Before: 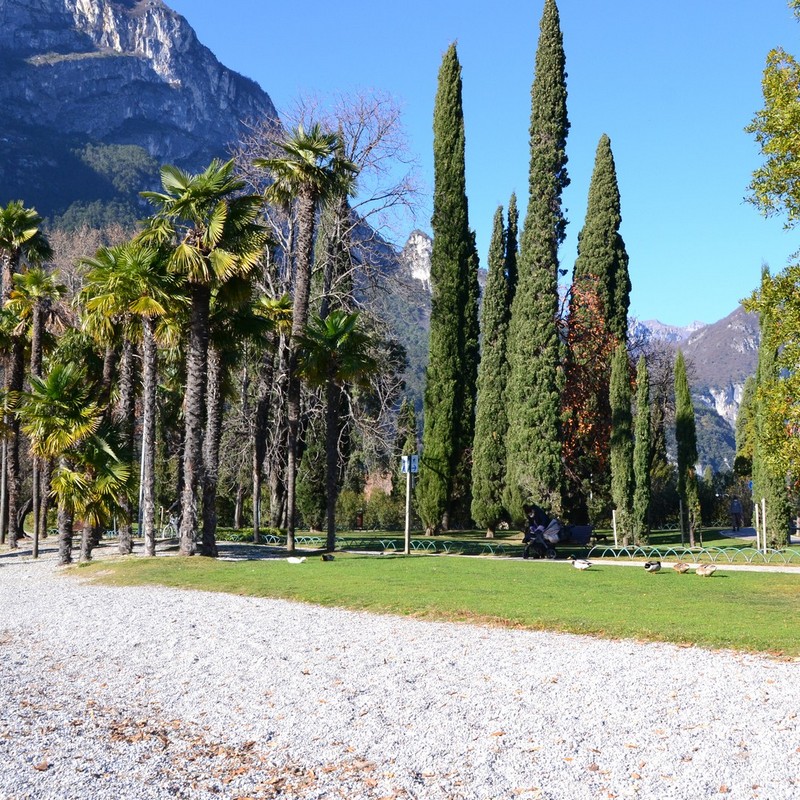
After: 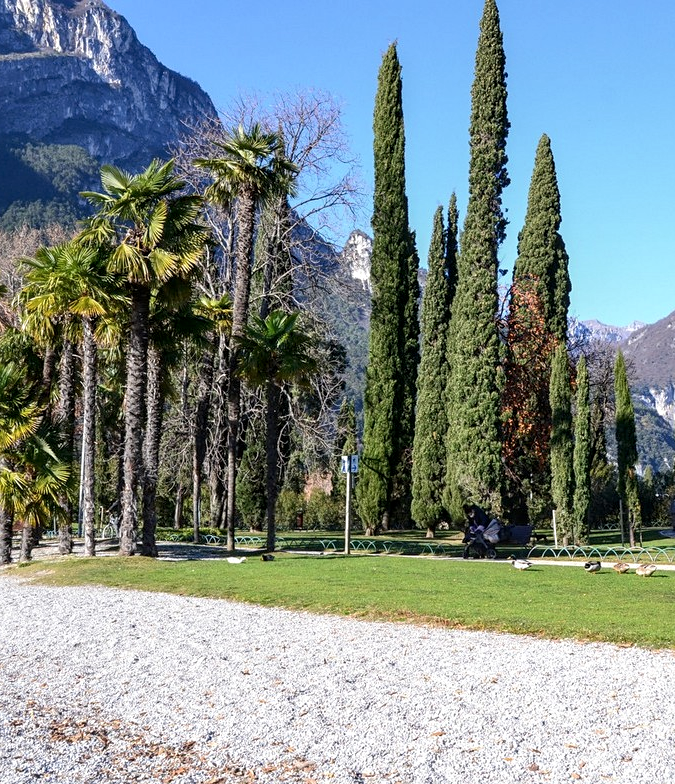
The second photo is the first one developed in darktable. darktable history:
crop: left 7.598%, right 7.873%
sharpen: amount 0.2
color balance: output saturation 98.5%
local contrast: detail 130%
